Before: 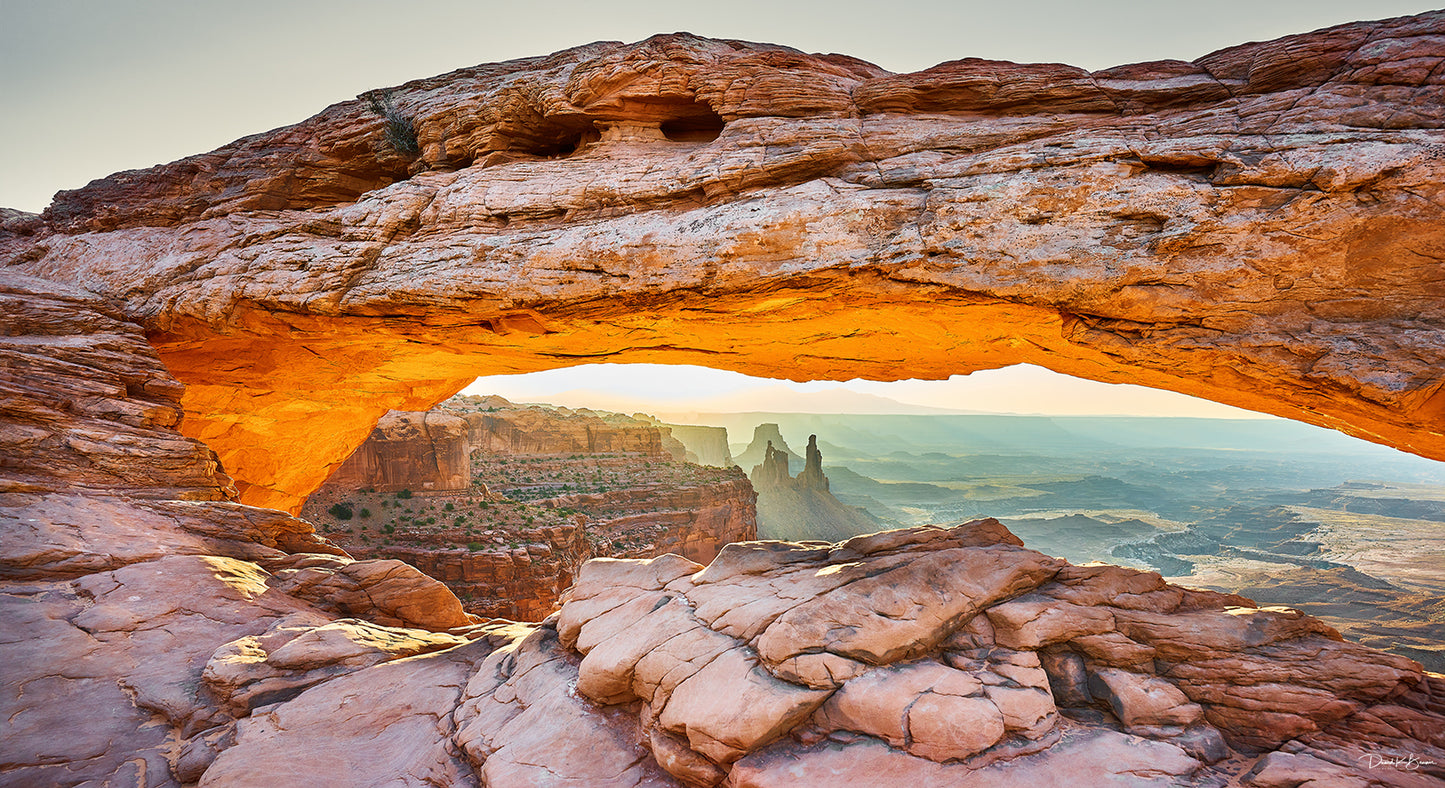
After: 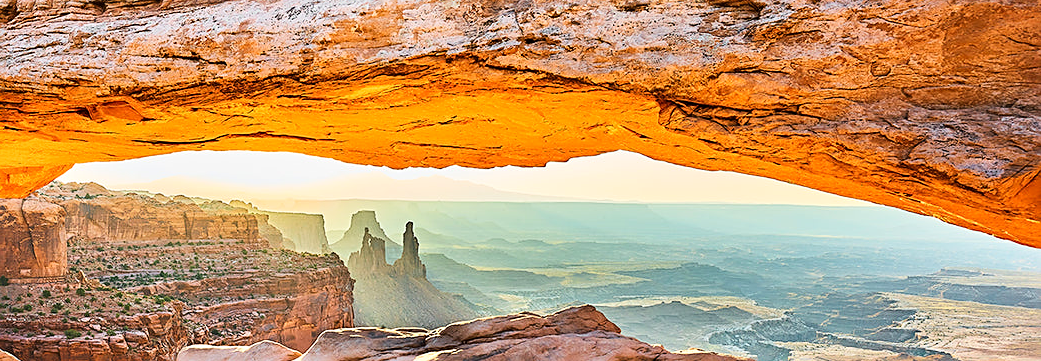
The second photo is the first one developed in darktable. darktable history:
tone curve: curves: ch0 [(0, 0) (0.004, 0.001) (0.133, 0.112) (0.325, 0.362) (0.832, 0.893) (1, 1)], color space Lab, linked channels, preserve colors none
crop and rotate: left 27.938%, top 27.046%, bottom 27.046%
sharpen: on, module defaults
